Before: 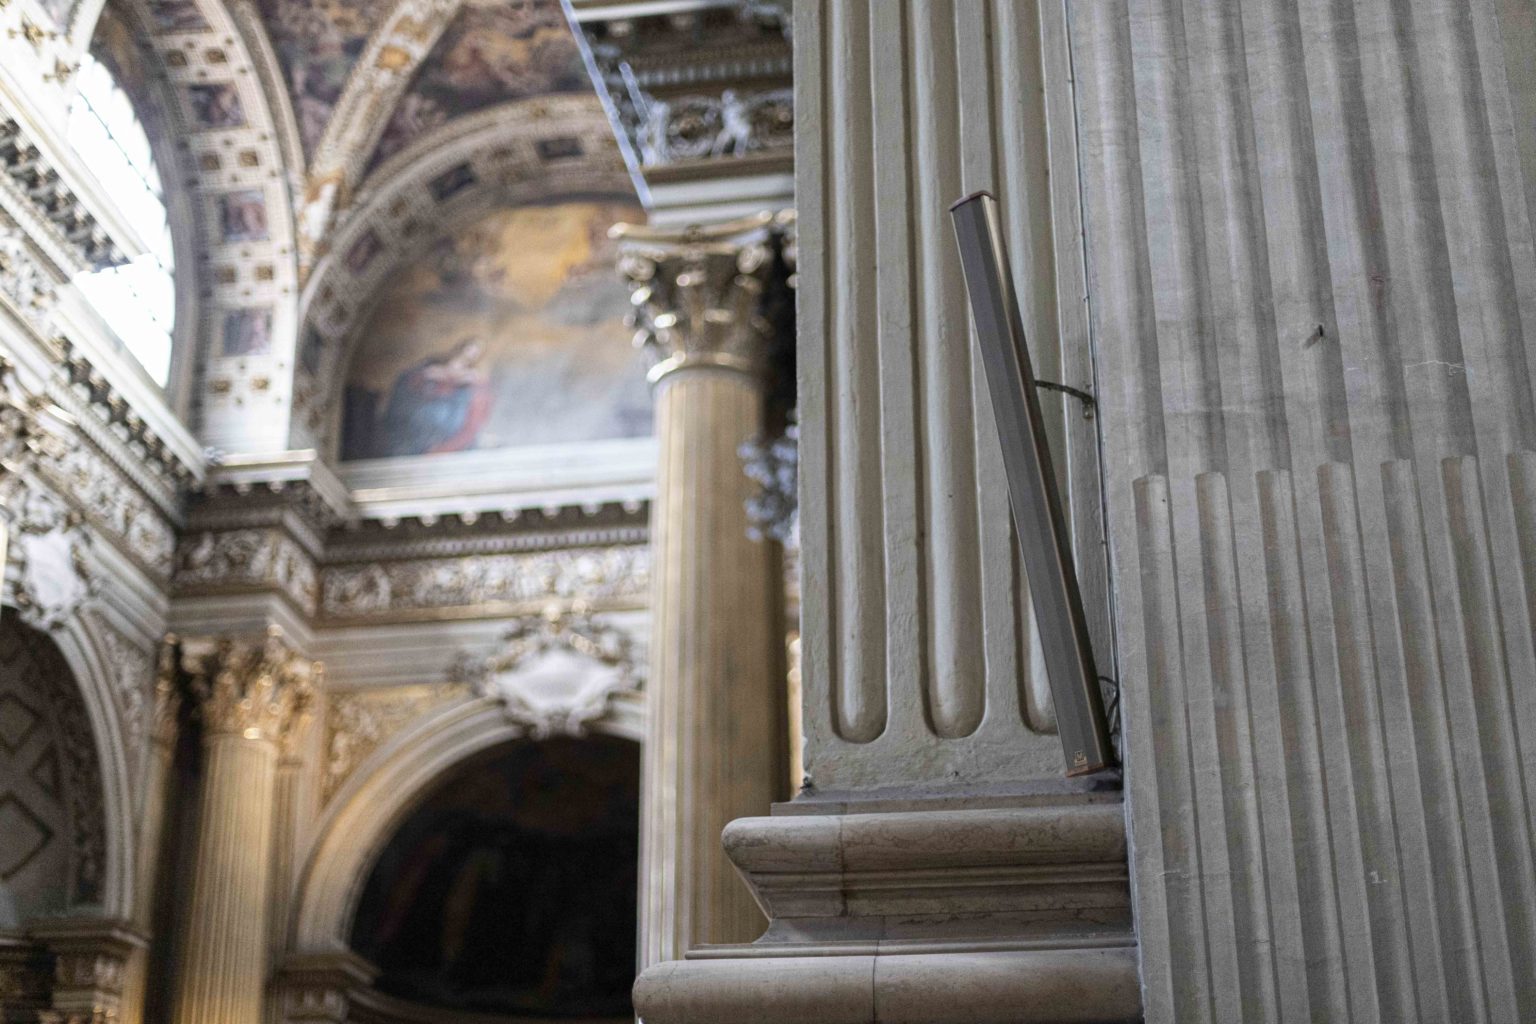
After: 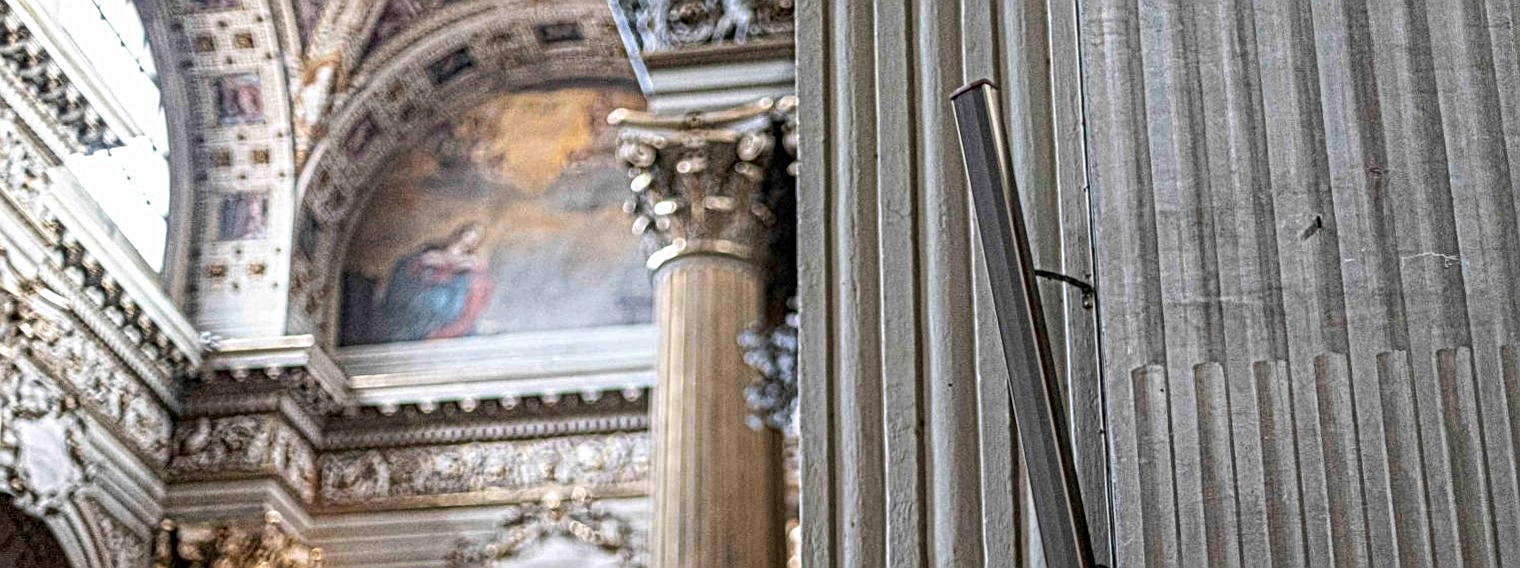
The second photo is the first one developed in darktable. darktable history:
crop and rotate: top 10.605%, bottom 33.274%
local contrast: mode bilateral grid, contrast 20, coarseness 3, detail 300%, midtone range 0.2
rotate and perspective: rotation 0.174°, lens shift (vertical) 0.013, lens shift (horizontal) 0.019, shear 0.001, automatic cropping original format, crop left 0.007, crop right 0.991, crop top 0.016, crop bottom 0.997
